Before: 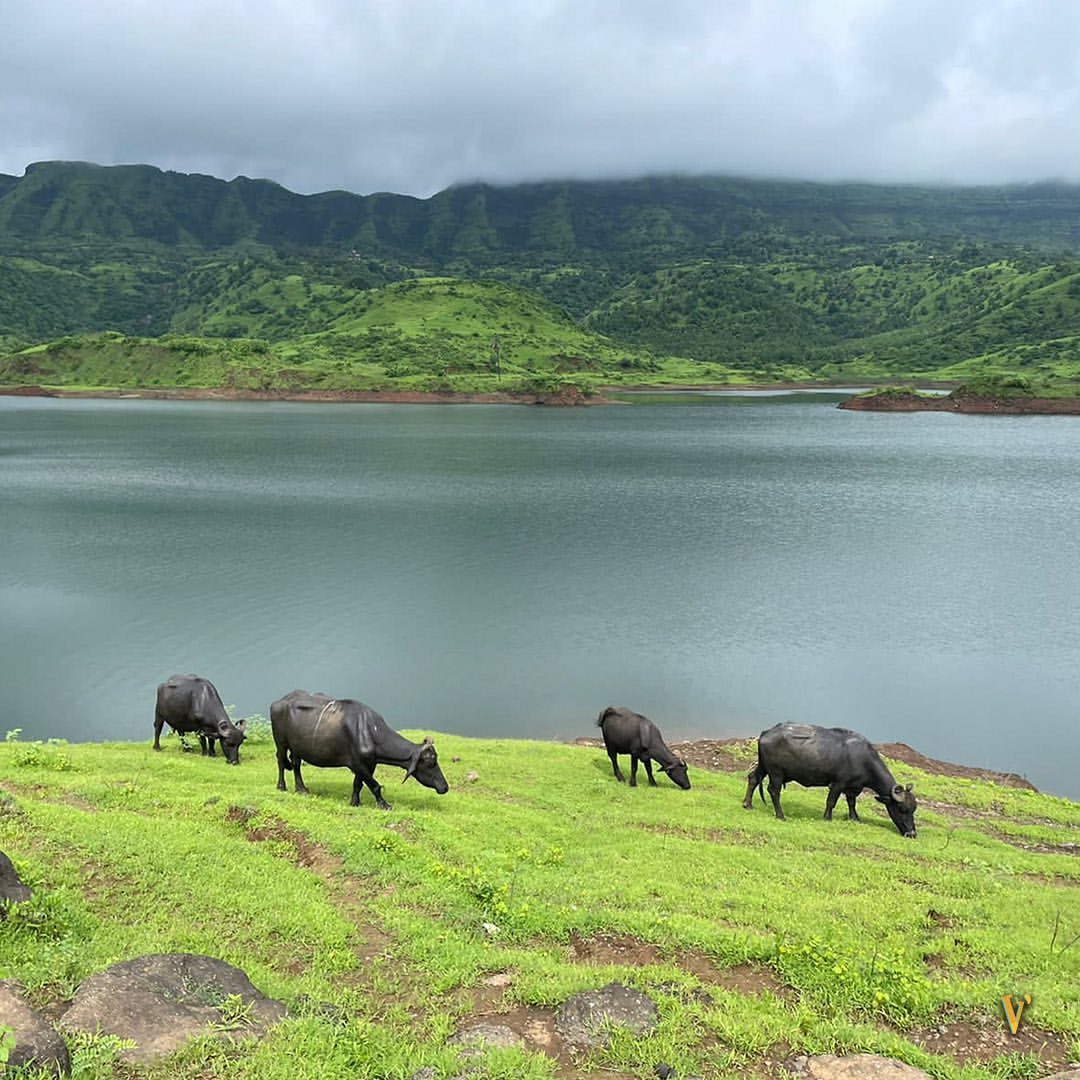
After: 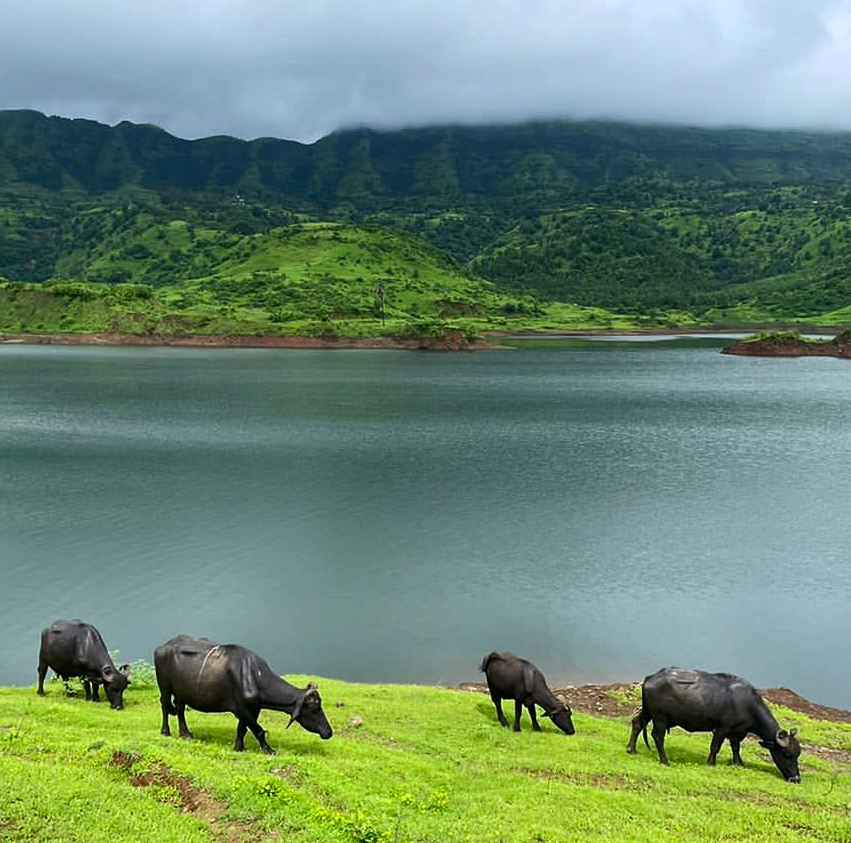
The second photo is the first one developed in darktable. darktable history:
contrast brightness saturation: contrast 0.12, brightness -0.12, saturation 0.2
crop and rotate: left 10.77%, top 5.1%, right 10.41%, bottom 16.76%
